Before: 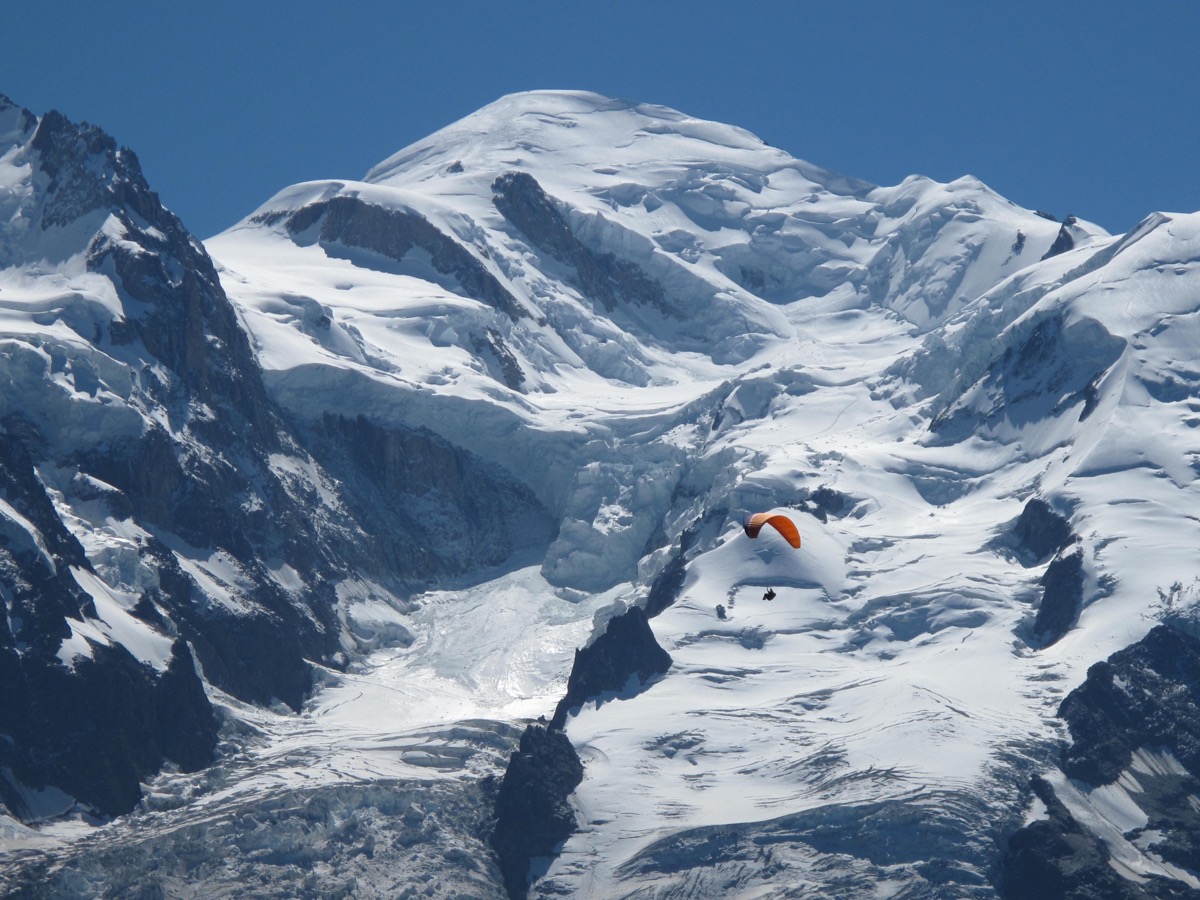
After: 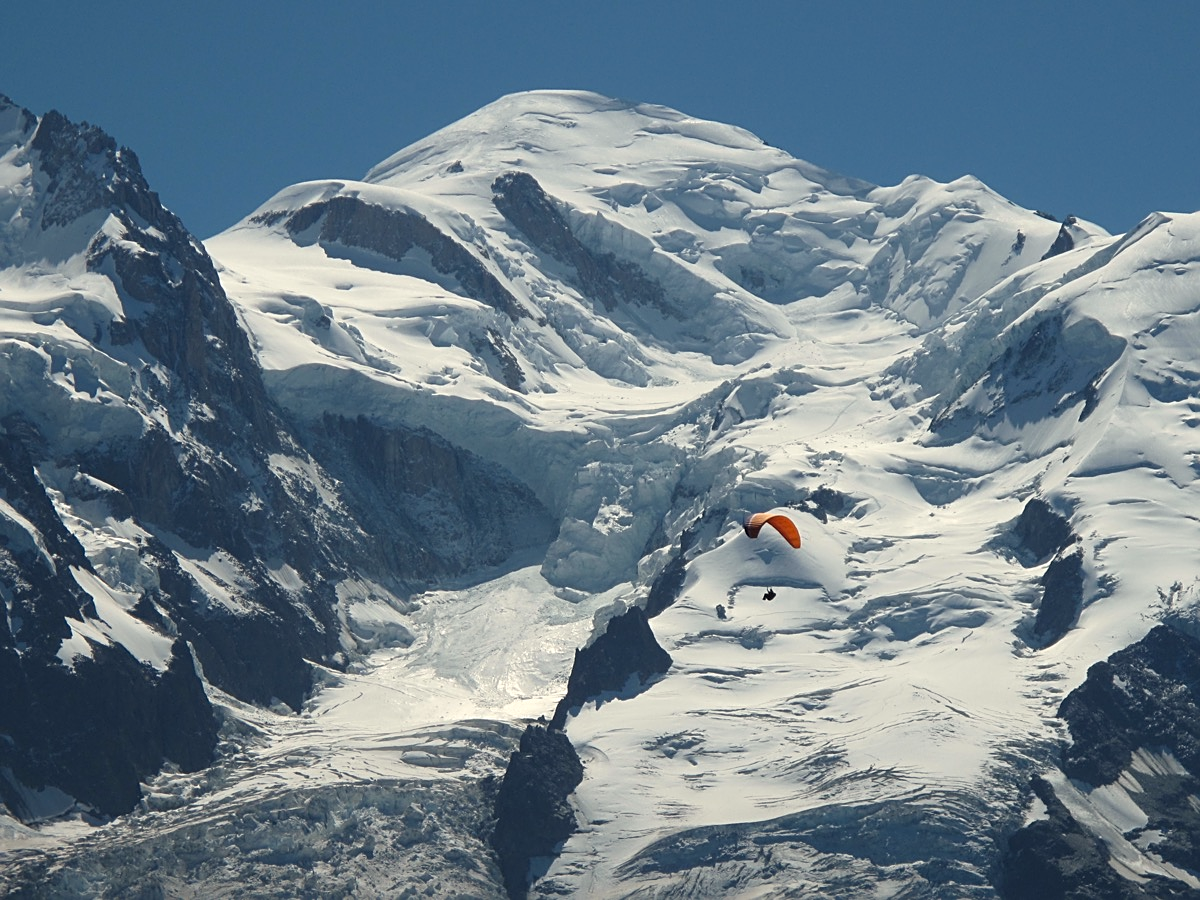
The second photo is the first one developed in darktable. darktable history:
white balance: red 1.029, blue 0.92
sharpen: on, module defaults
